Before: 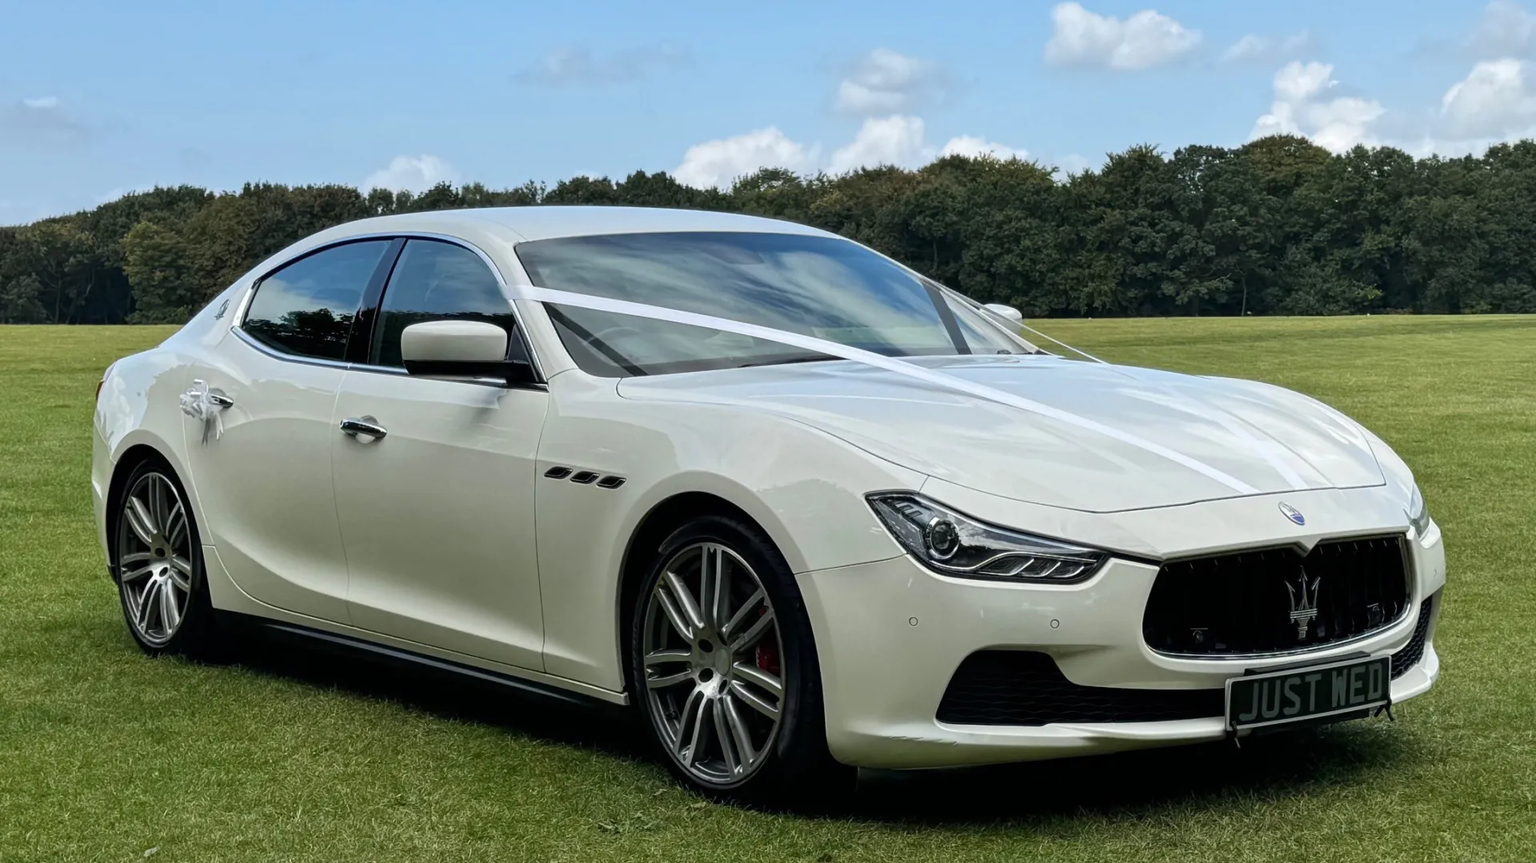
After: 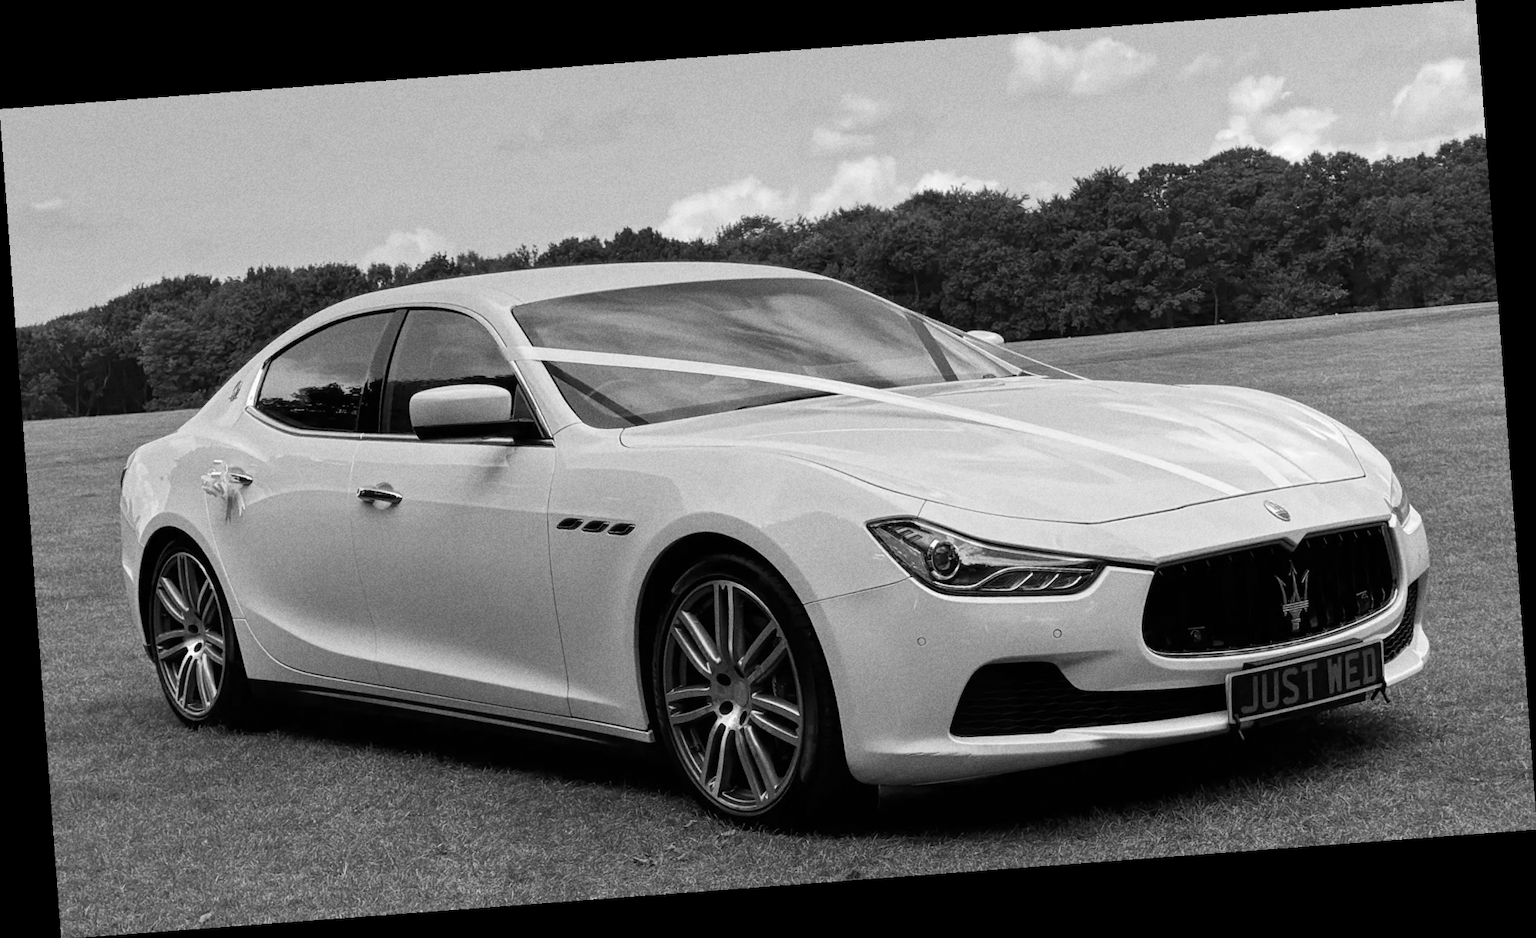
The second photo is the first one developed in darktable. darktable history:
rotate and perspective: rotation -4.25°, automatic cropping off
monochrome: a -4.13, b 5.16, size 1
grain: coarseness 22.88 ISO
